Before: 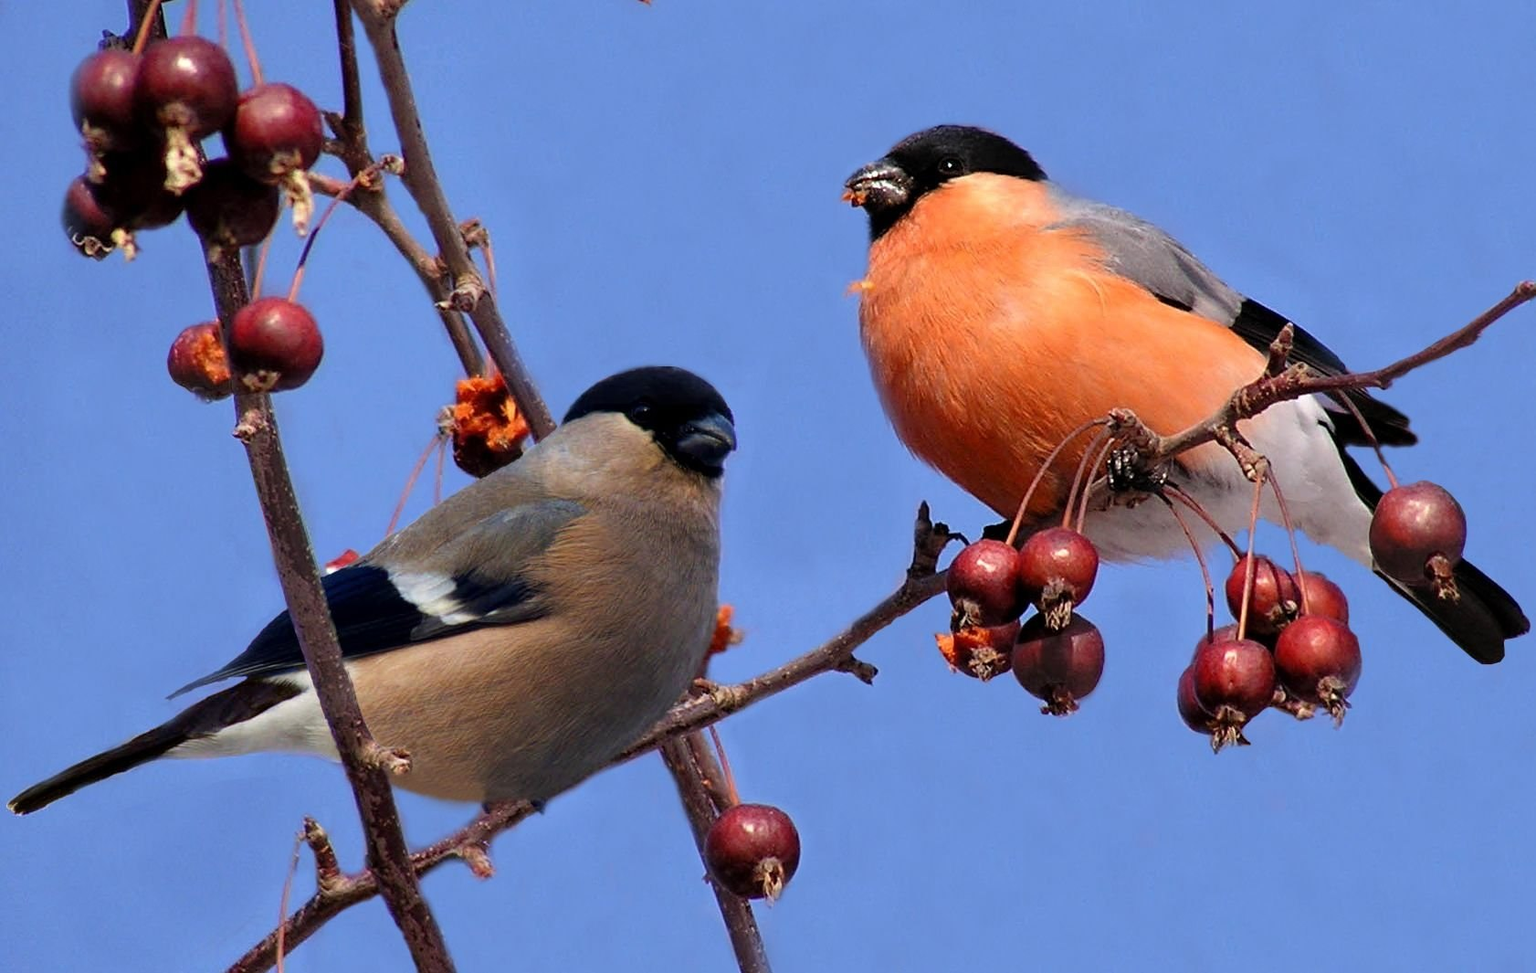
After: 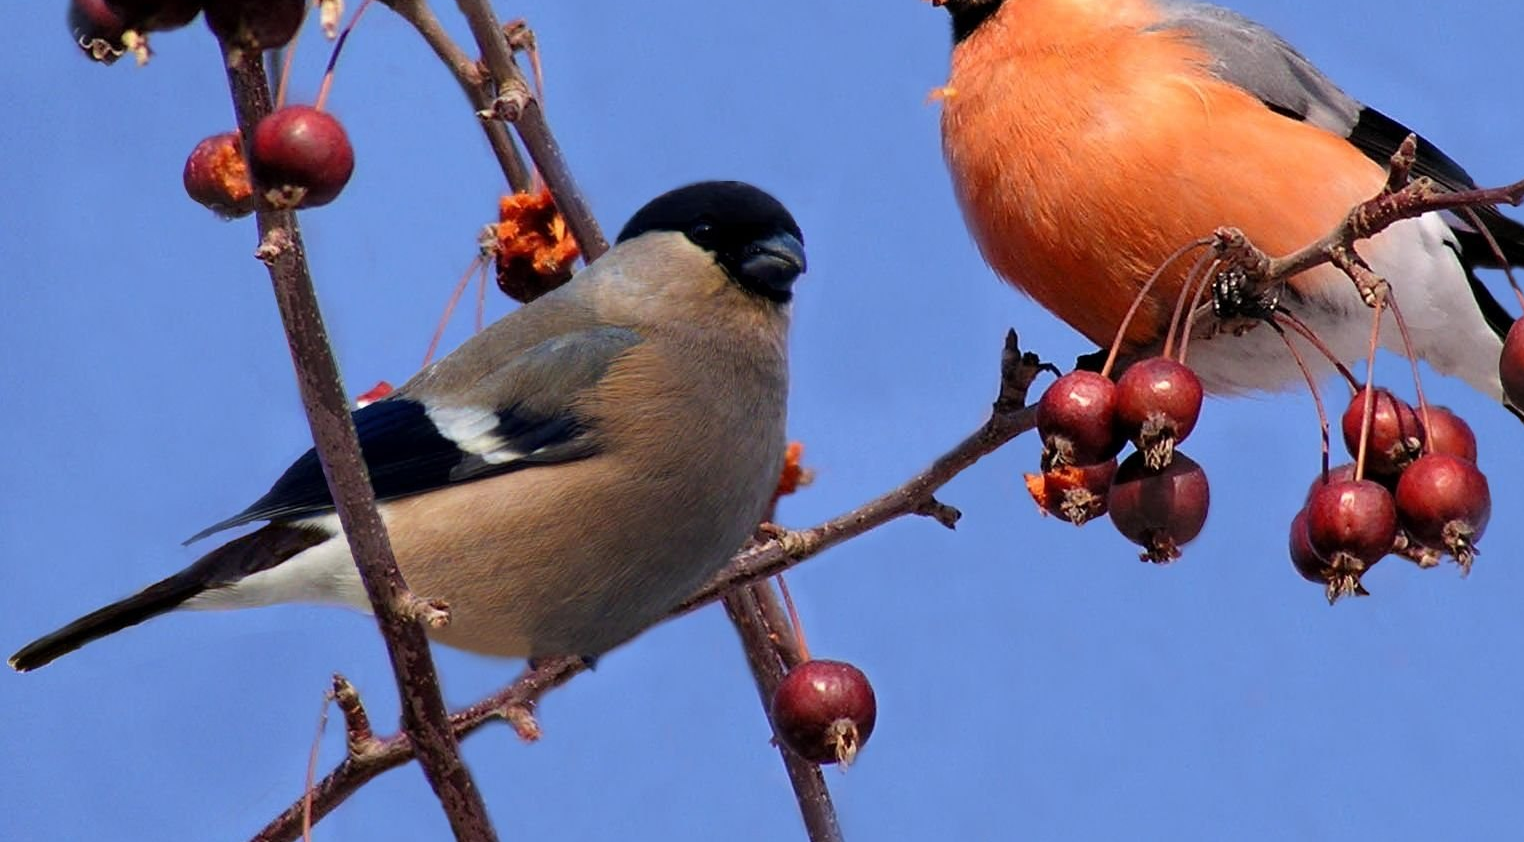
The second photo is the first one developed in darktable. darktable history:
crop: top 20.682%, right 9.357%, bottom 0.251%
